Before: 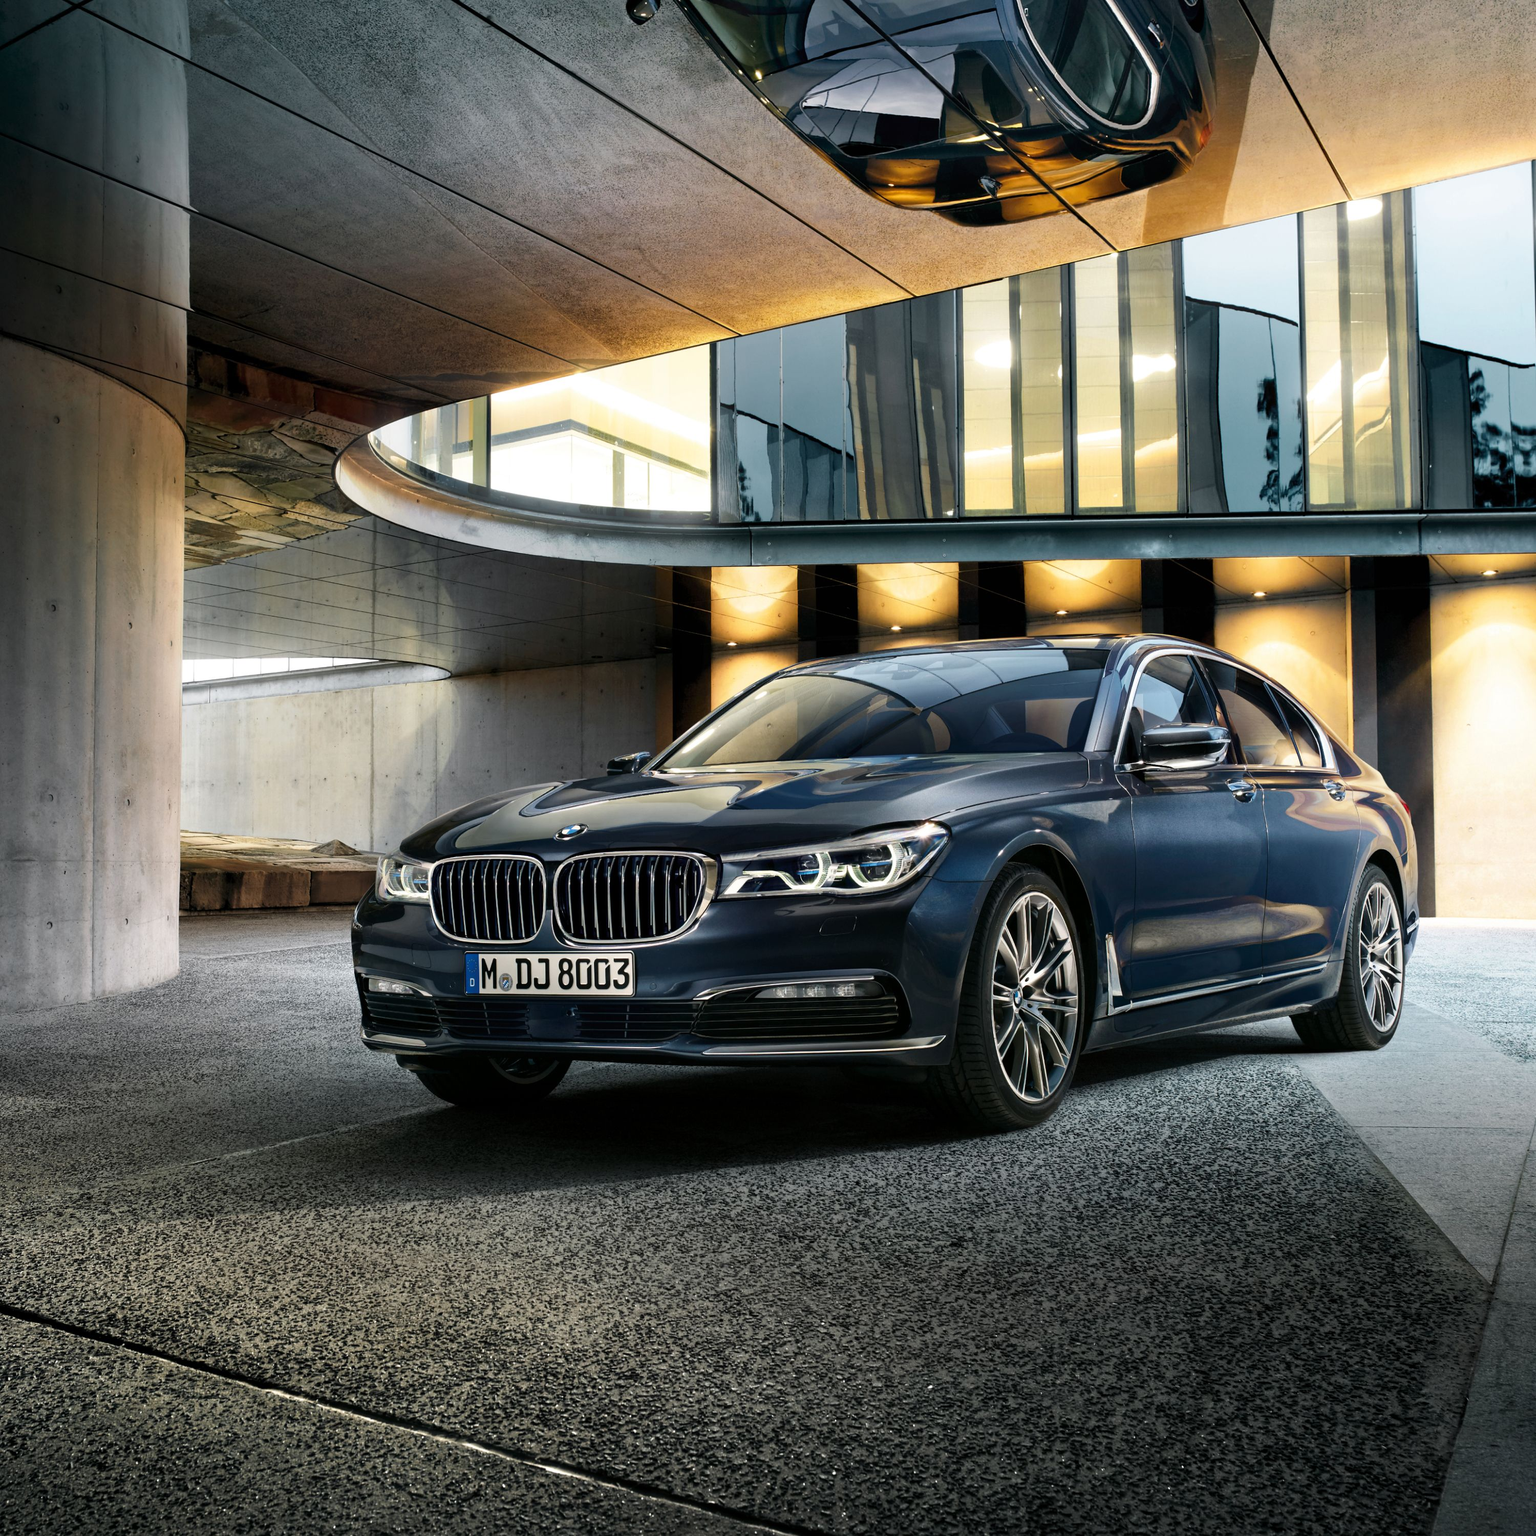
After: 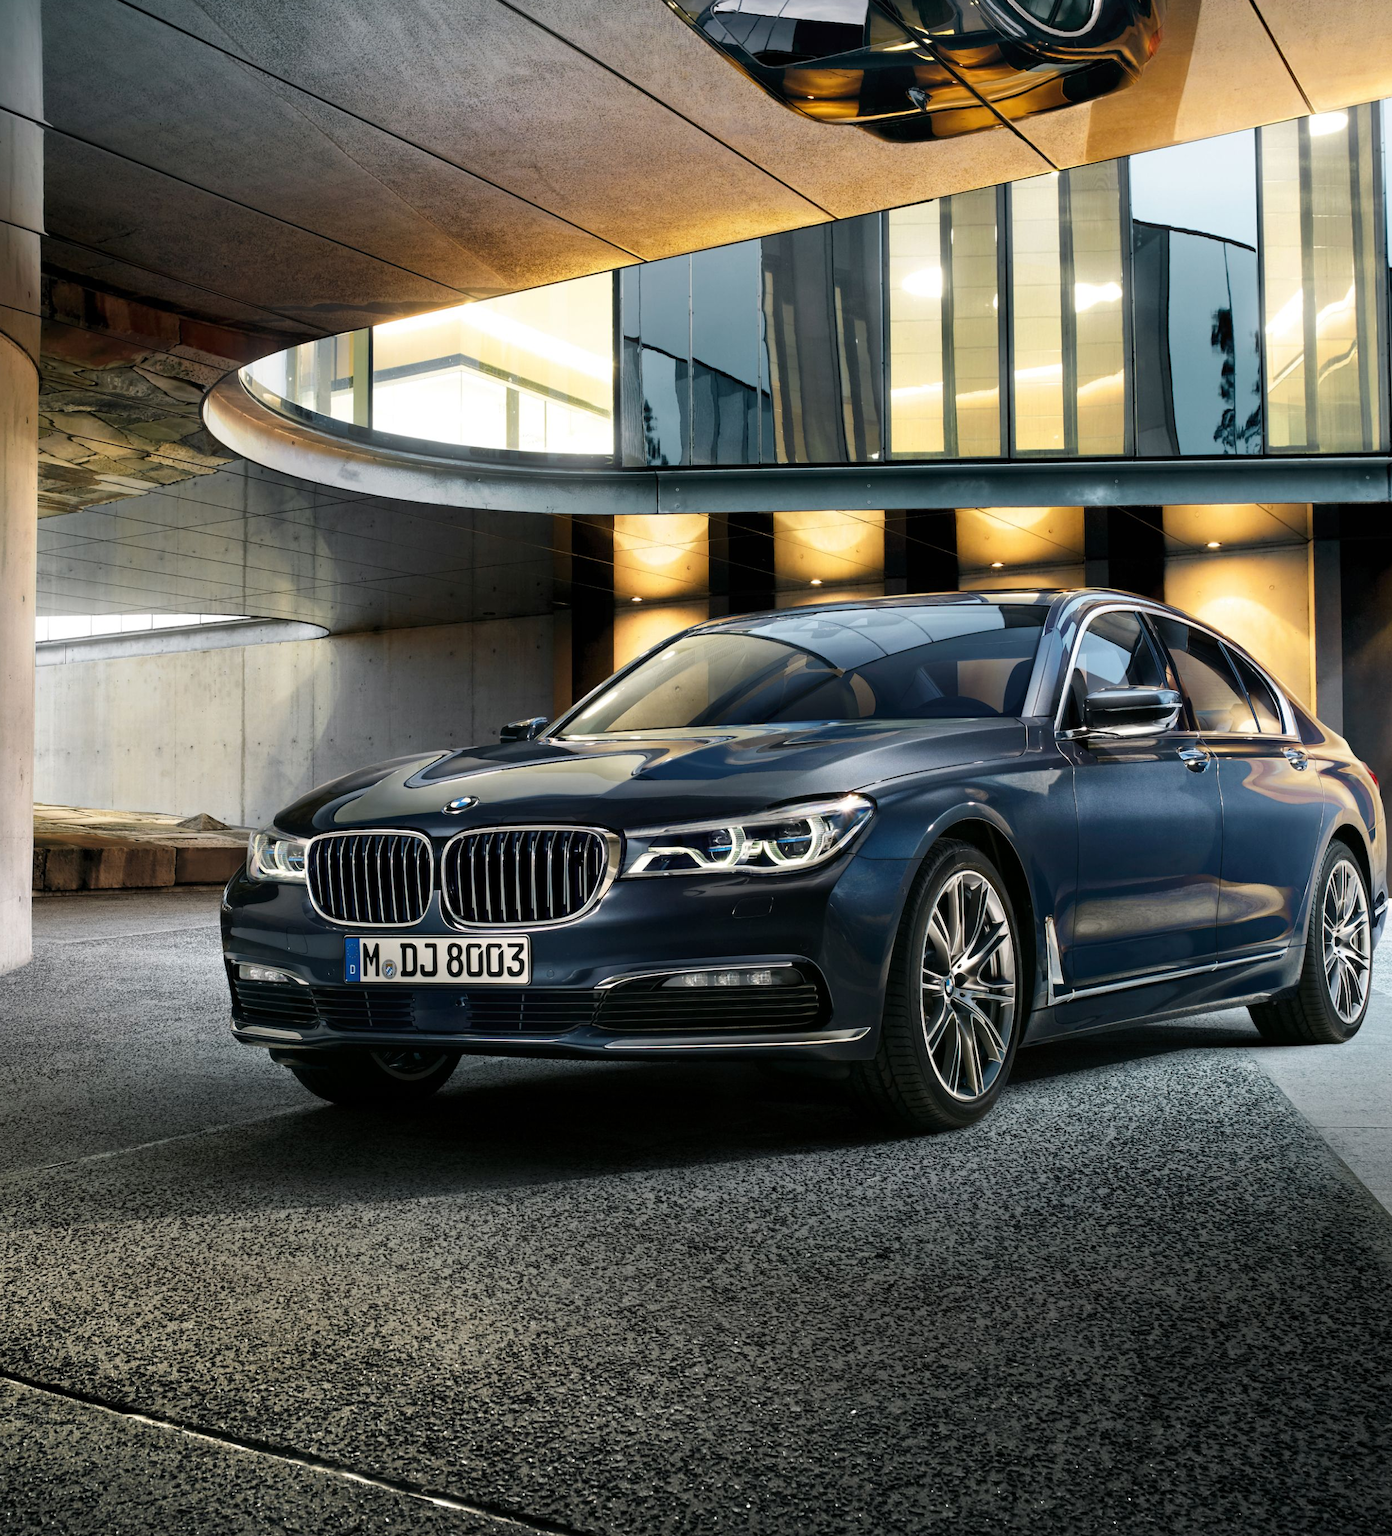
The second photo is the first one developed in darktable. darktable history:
crop: left 9.79%, top 6.293%, right 7.318%, bottom 2.243%
